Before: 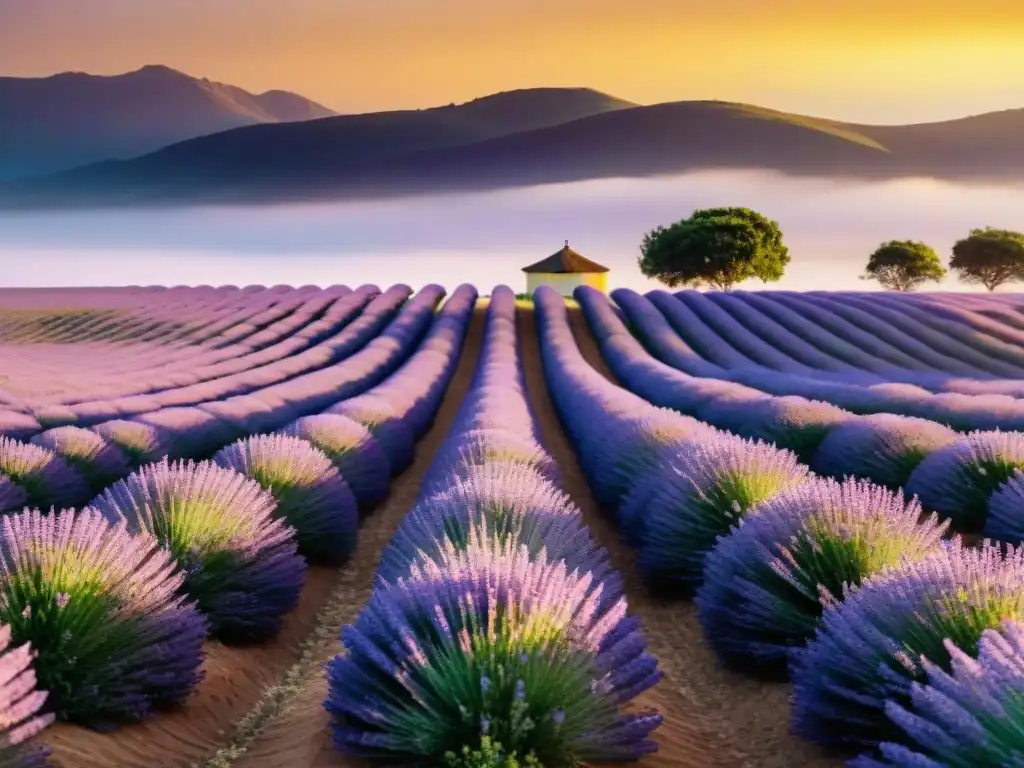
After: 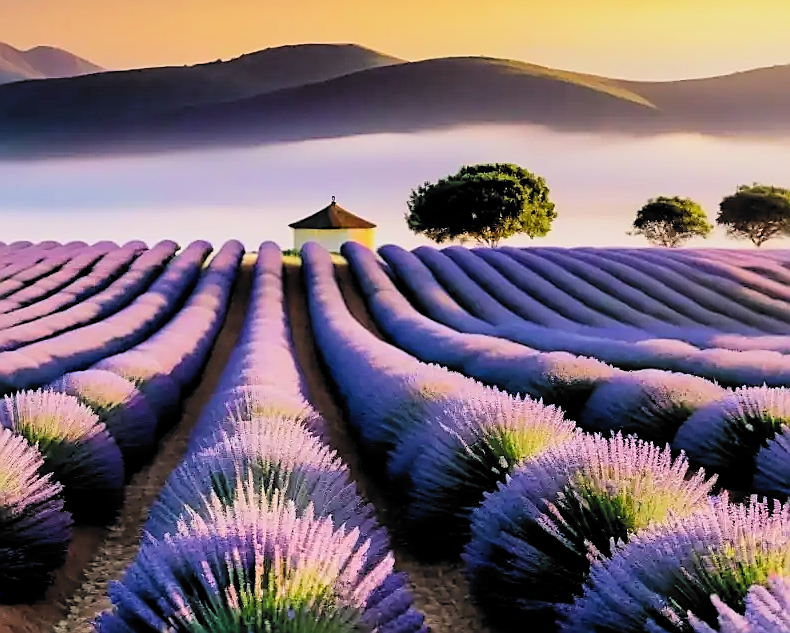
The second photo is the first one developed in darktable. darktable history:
sharpen: radius 1.353, amount 1.244, threshold 0.617
exposure: black level correction 0.001, exposure 0.297 EV, compensate highlight preservation false
filmic rgb: black relative exposure -5.02 EV, white relative exposure 3.96 EV, hardness 2.89, contrast 1.202, highlights saturation mix -28.62%, color science v6 (2022)
crop: left 22.757%, top 5.816%, bottom 11.756%
